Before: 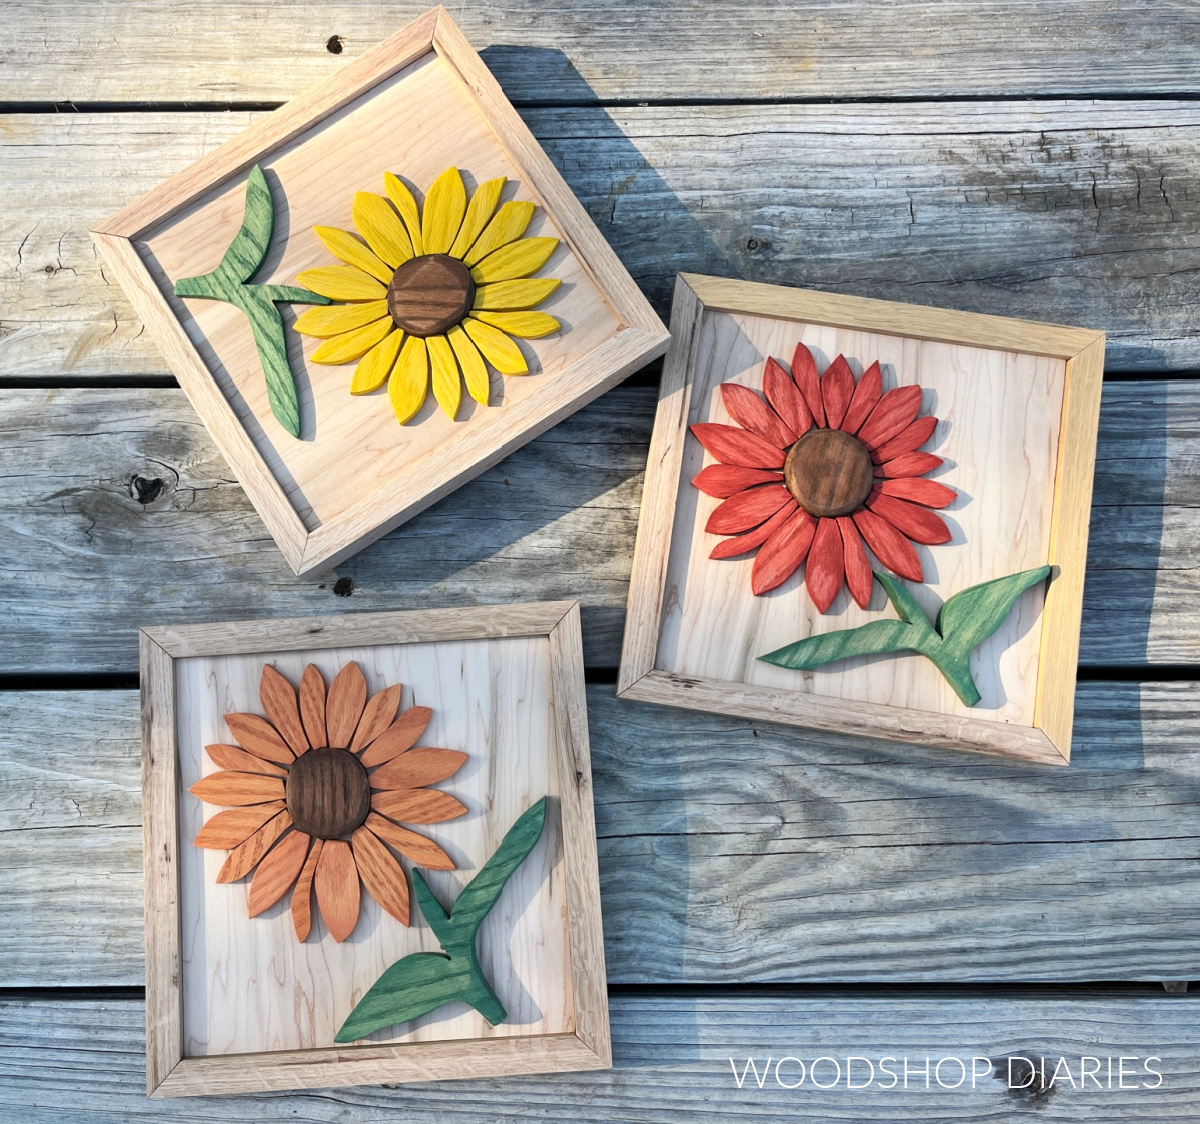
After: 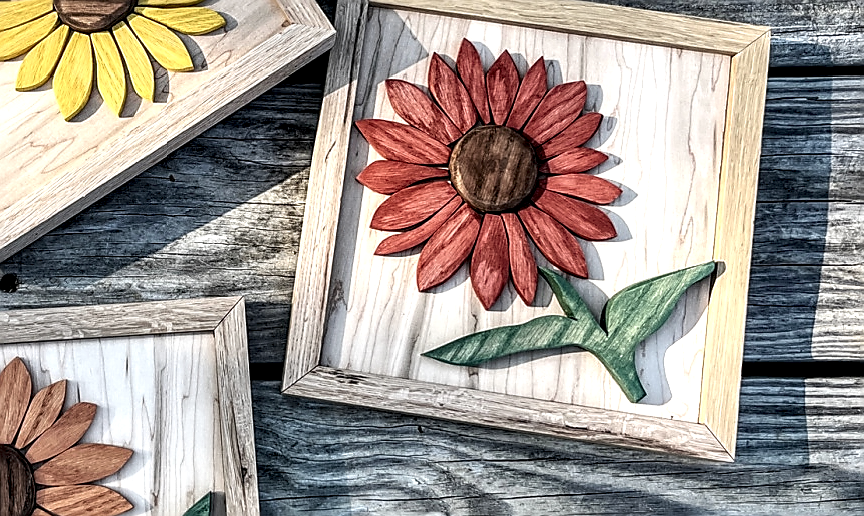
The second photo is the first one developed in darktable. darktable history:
crop and rotate: left 27.938%, top 27.046%, bottom 27.046%
sharpen: radius 1.4, amount 1.25, threshold 0.7
contrast brightness saturation: contrast 0.06, brightness -0.01, saturation -0.23
local contrast: detail 203%
